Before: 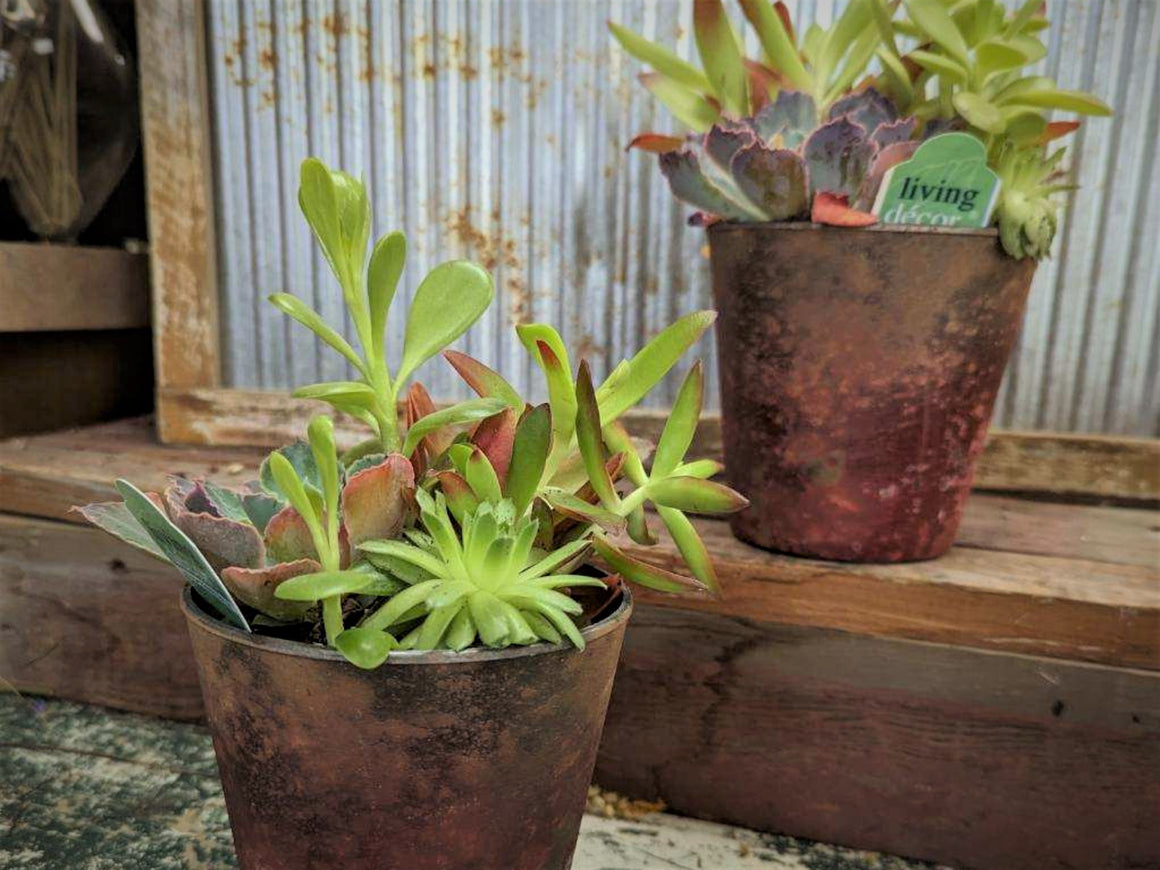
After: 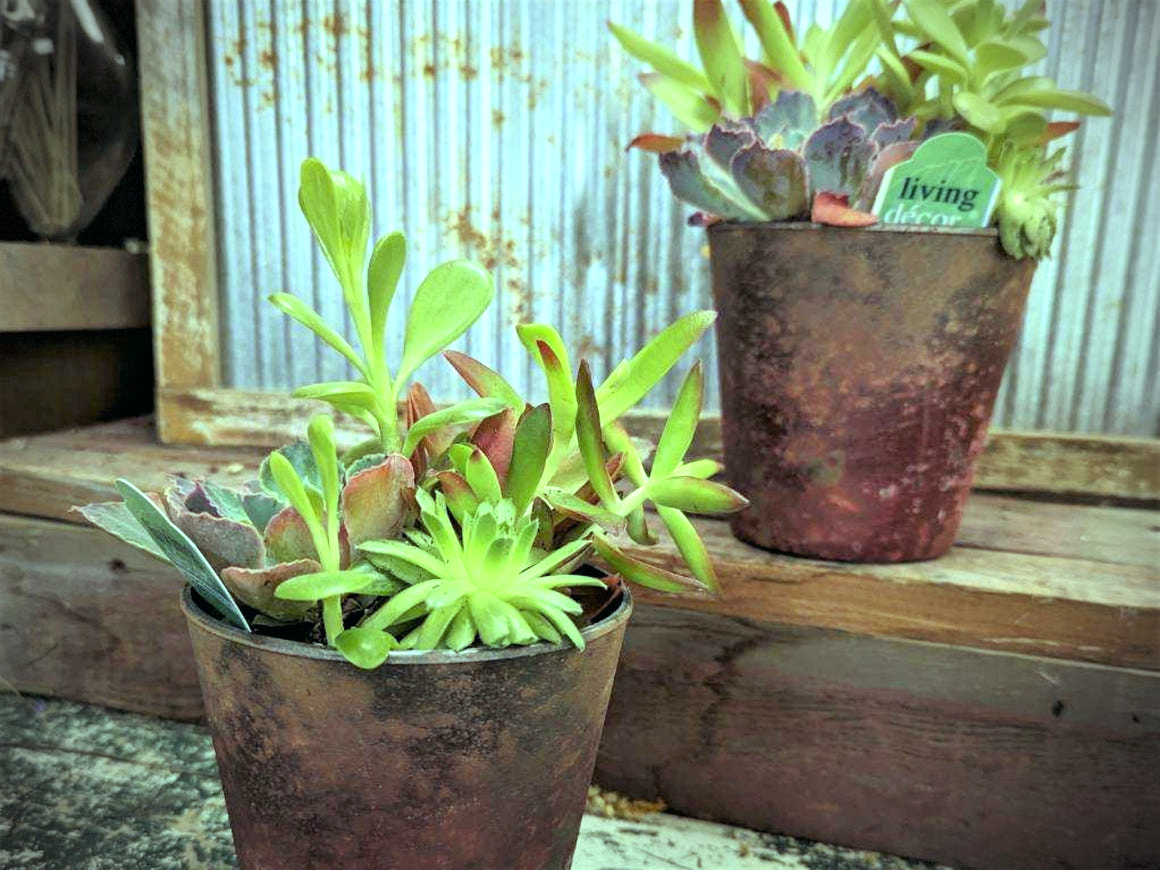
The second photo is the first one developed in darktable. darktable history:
exposure: exposure 0.6 EV, compensate highlight preservation false
vignetting: dithering 8-bit output, unbound false
color balance: mode lift, gamma, gain (sRGB), lift [0.997, 0.979, 1.021, 1.011], gamma [1, 1.084, 0.916, 0.998], gain [1, 0.87, 1.13, 1.101], contrast 4.55%, contrast fulcrum 38.24%, output saturation 104.09%
